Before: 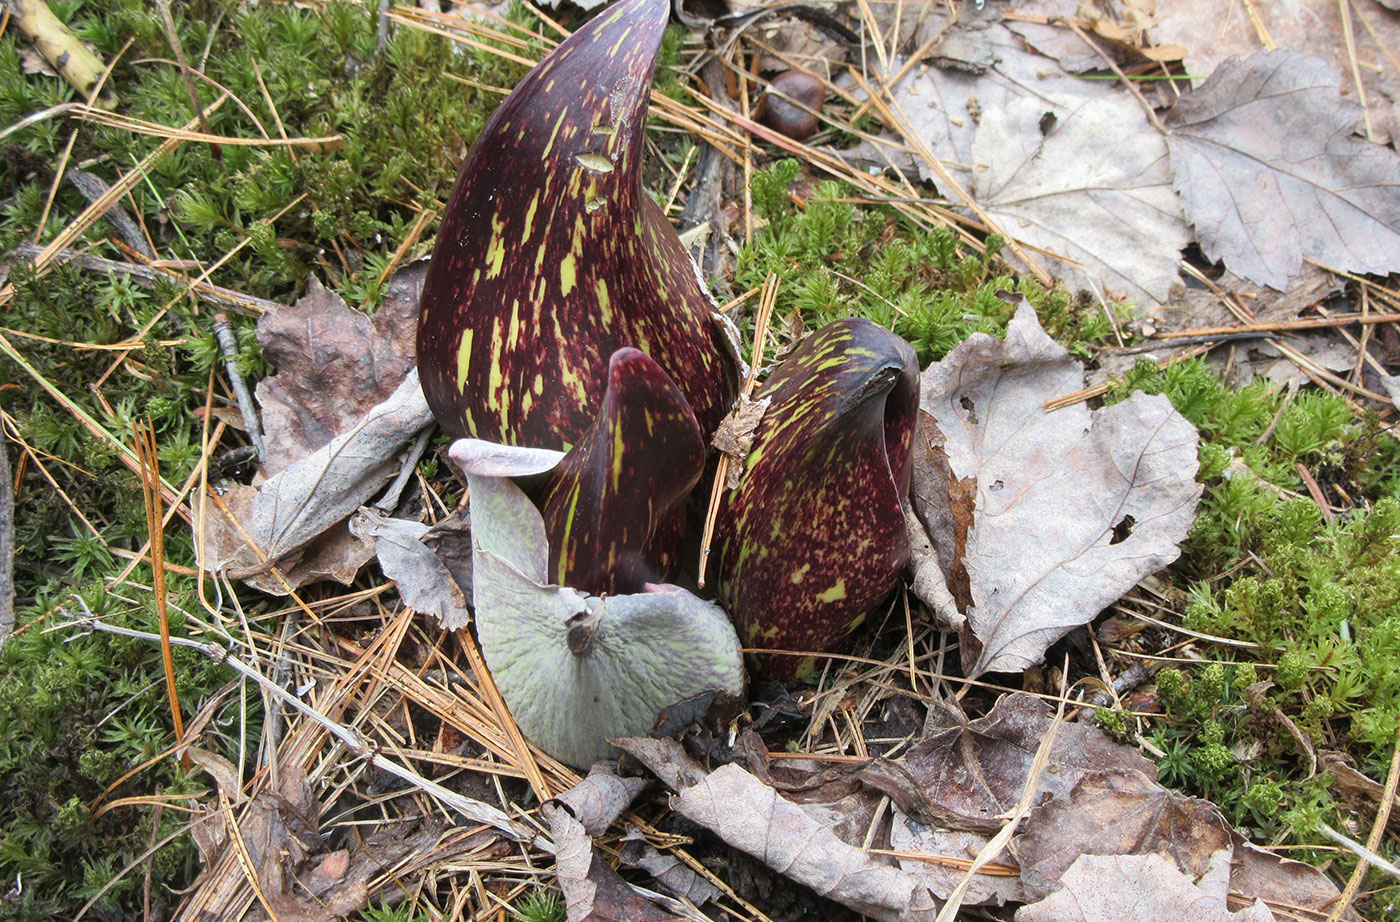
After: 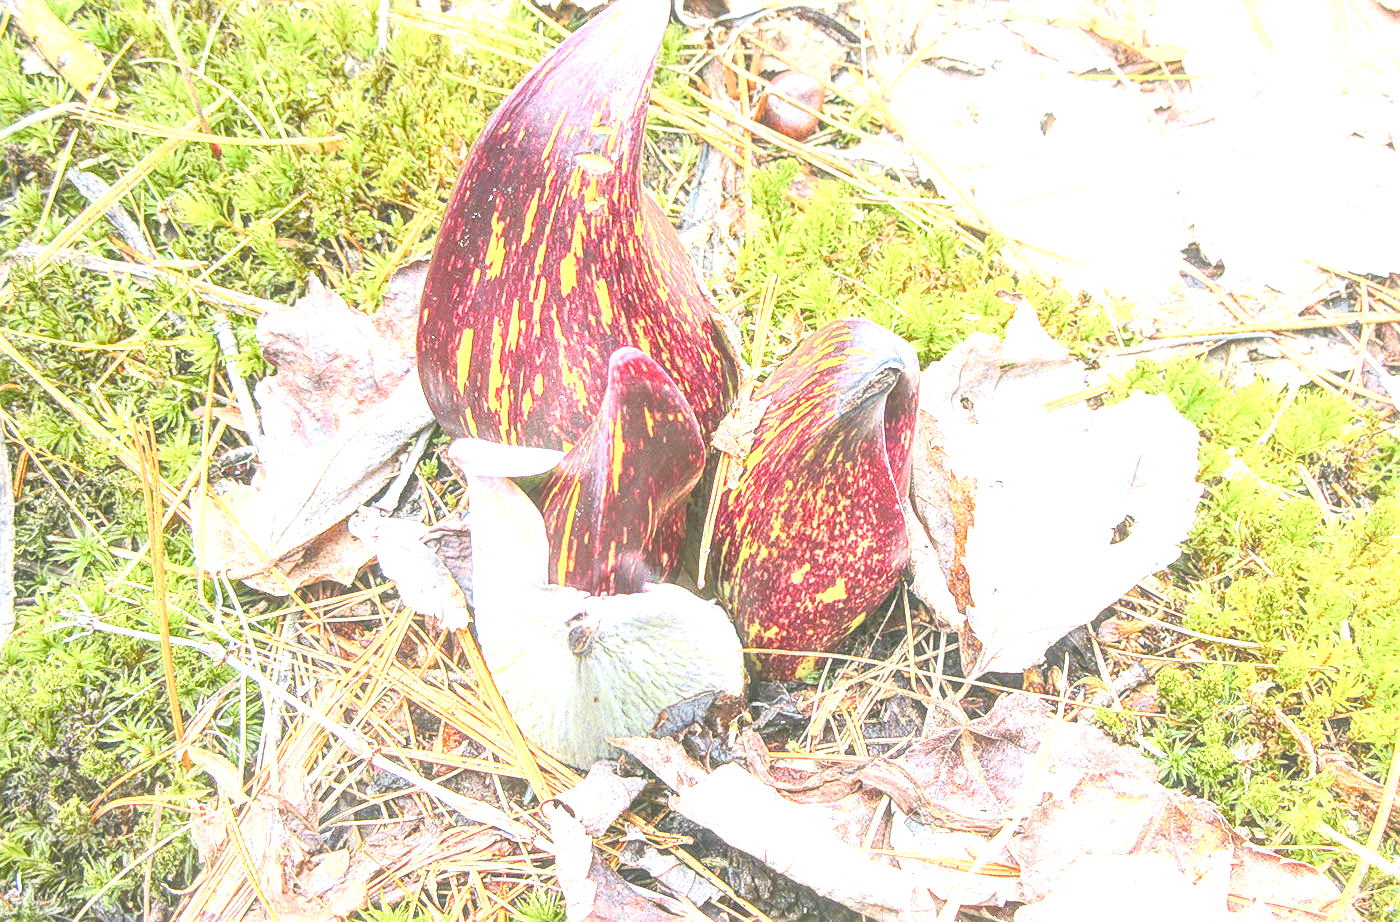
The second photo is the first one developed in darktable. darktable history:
sharpen: on, module defaults
color balance rgb: perceptual saturation grading › global saturation 20%, perceptual saturation grading › highlights -50%, perceptual saturation grading › shadows 30%, perceptual brilliance grading › global brilliance 10%, perceptual brilliance grading › shadows 15%
exposure: black level correction 0, exposure 1.9 EV, compensate highlight preservation false
local contrast: highlights 73%, shadows 15%, midtone range 0.197
tone curve: curves: ch0 [(0, 0.03) (0.037, 0.045) (0.123, 0.123) (0.19, 0.186) (0.277, 0.279) (0.474, 0.517) (0.584, 0.664) (0.678, 0.777) (0.875, 0.92) (1, 0.965)]; ch1 [(0, 0) (0.243, 0.245) (0.402, 0.41) (0.493, 0.487) (0.508, 0.503) (0.531, 0.532) (0.551, 0.556) (0.637, 0.671) (0.694, 0.732) (1, 1)]; ch2 [(0, 0) (0.249, 0.216) (0.356, 0.329) (0.424, 0.442) (0.476, 0.477) (0.498, 0.503) (0.517, 0.524) (0.532, 0.547) (0.562, 0.576) (0.614, 0.644) (0.706, 0.748) (0.808, 0.809) (0.991, 0.968)], color space Lab, independent channels, preserve colors none
